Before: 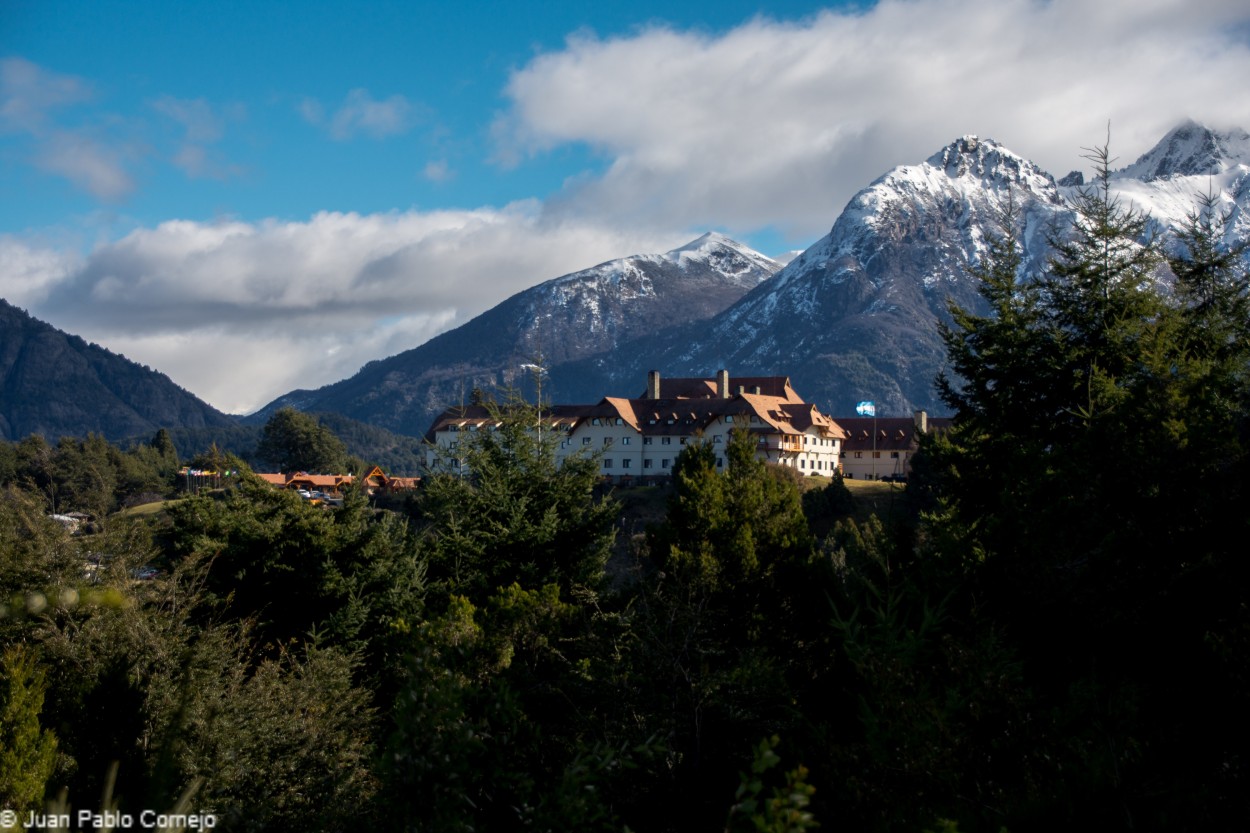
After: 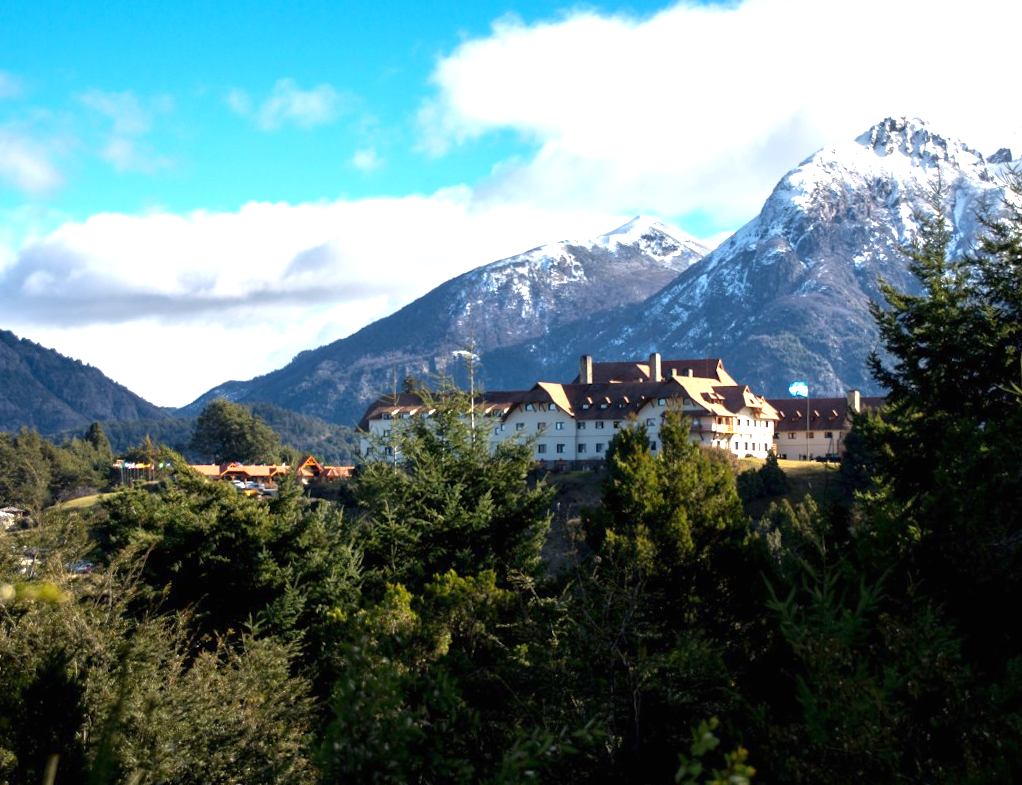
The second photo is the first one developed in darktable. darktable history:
crop and rotate: angle 1.05°, left 4.199%, top 0.492%, right 11.731%, bottom 2.614%
exposure: black level correction 0, exposure 1.455 EV, compensate highlight preservation false
